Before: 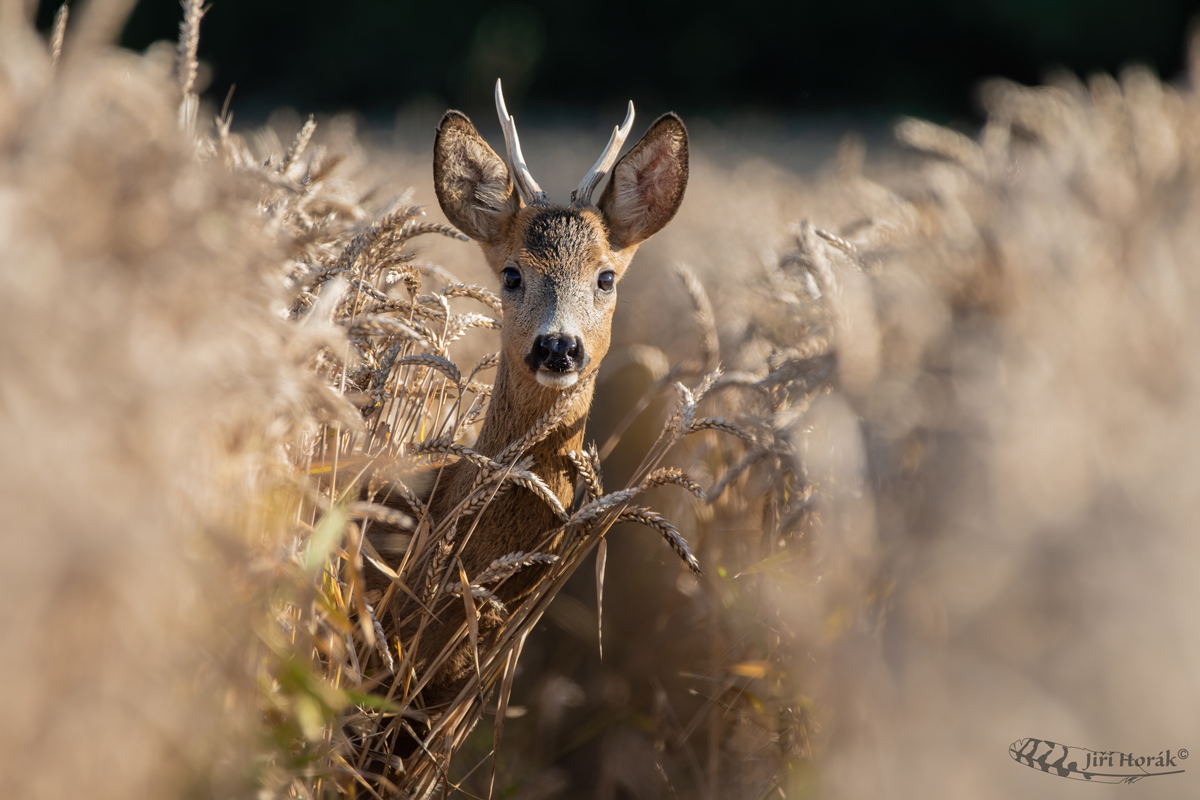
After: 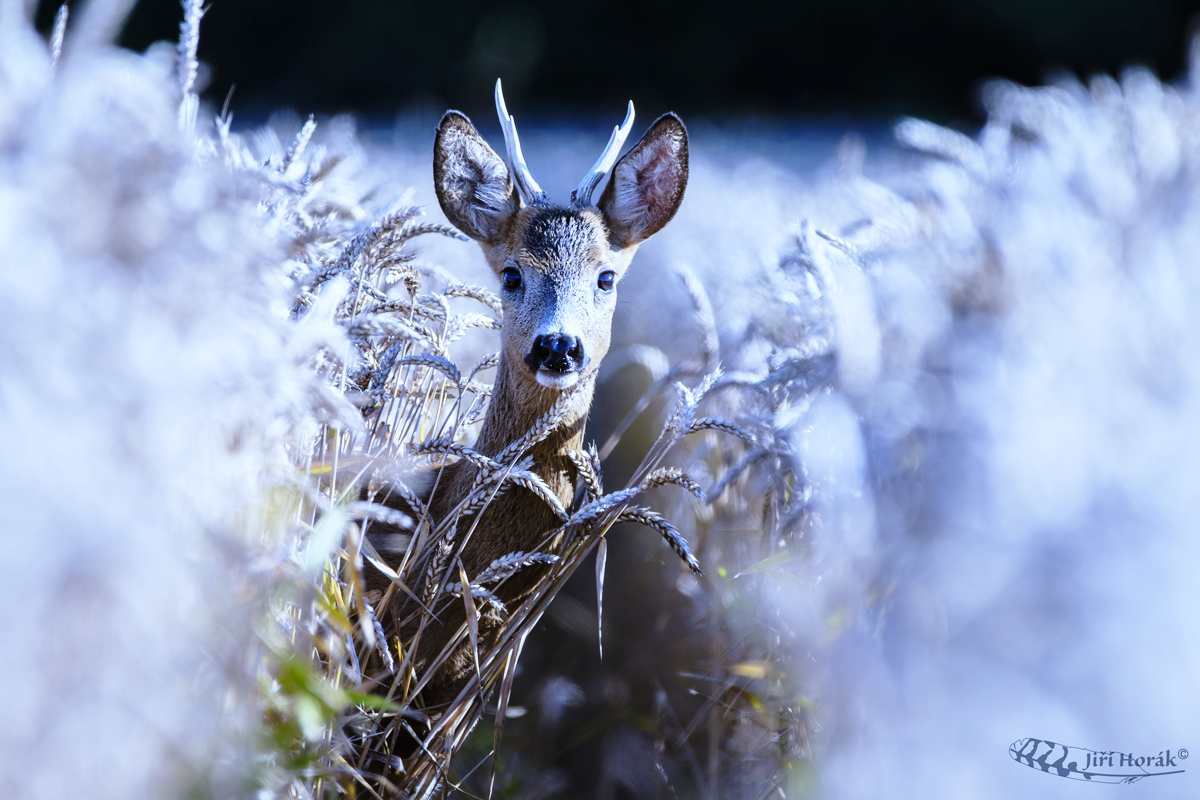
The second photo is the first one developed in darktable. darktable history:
exposure: exposure -0.242 EV, compensate highlight preservation false
base curve: curves: ch0 [(0, 0) (0.026, 0.03) (0.109, 0.232) (0.351, 0.748) (0.669, 0.968) (1, 1)], preserve colors none
white balance: red 0.766, blue 1.537
